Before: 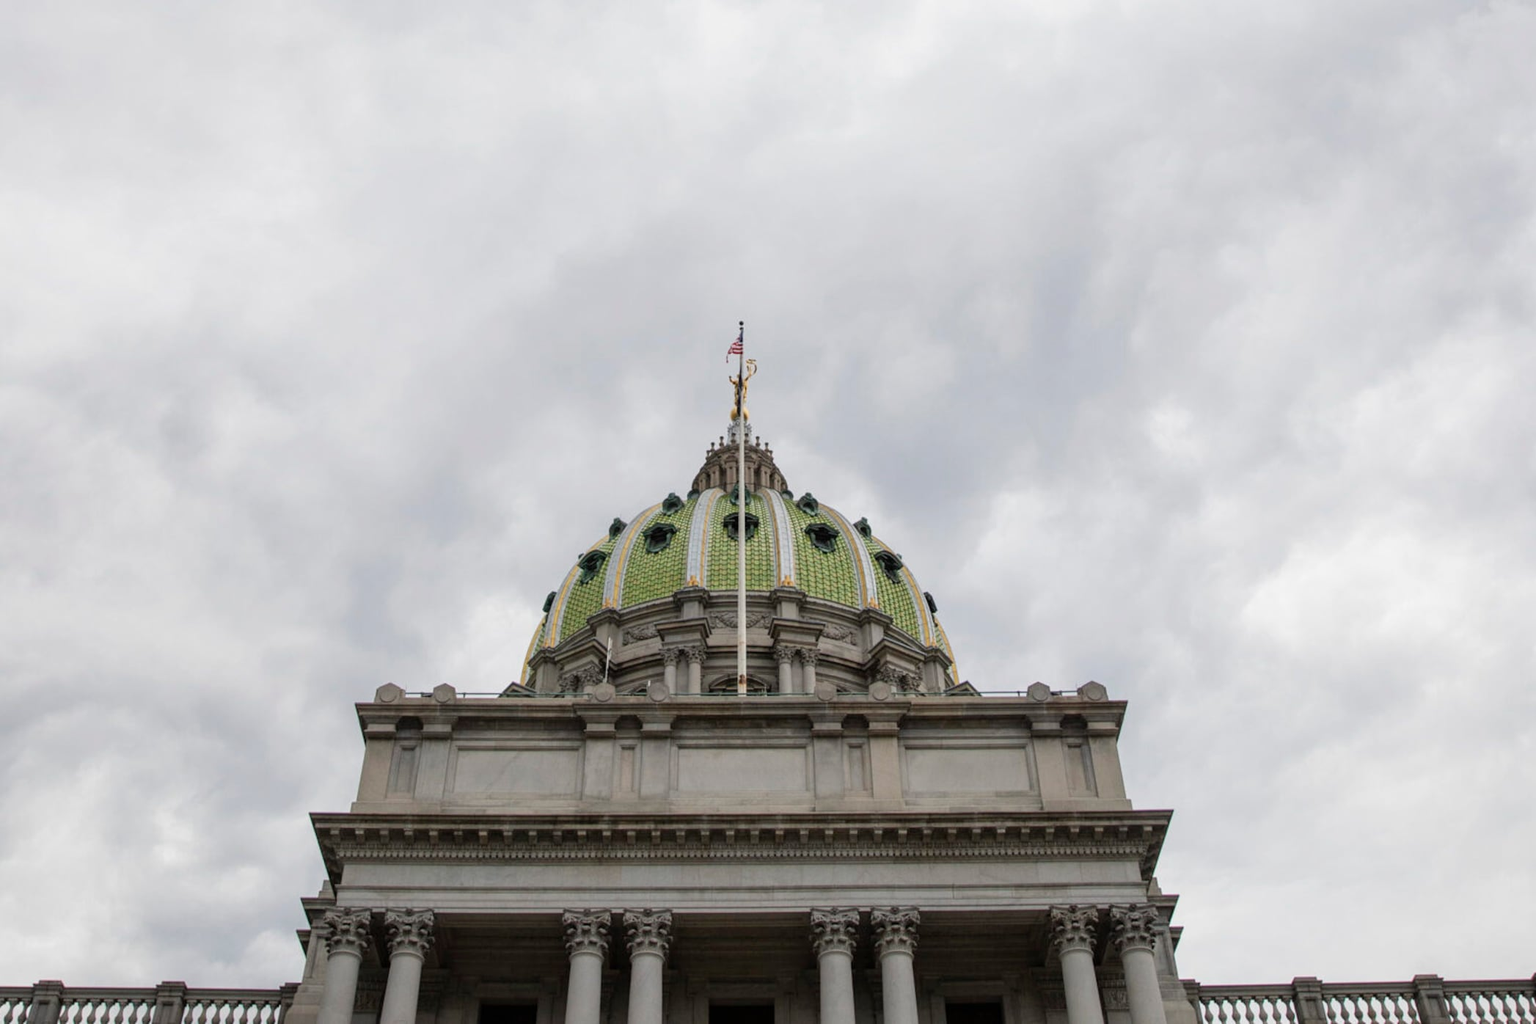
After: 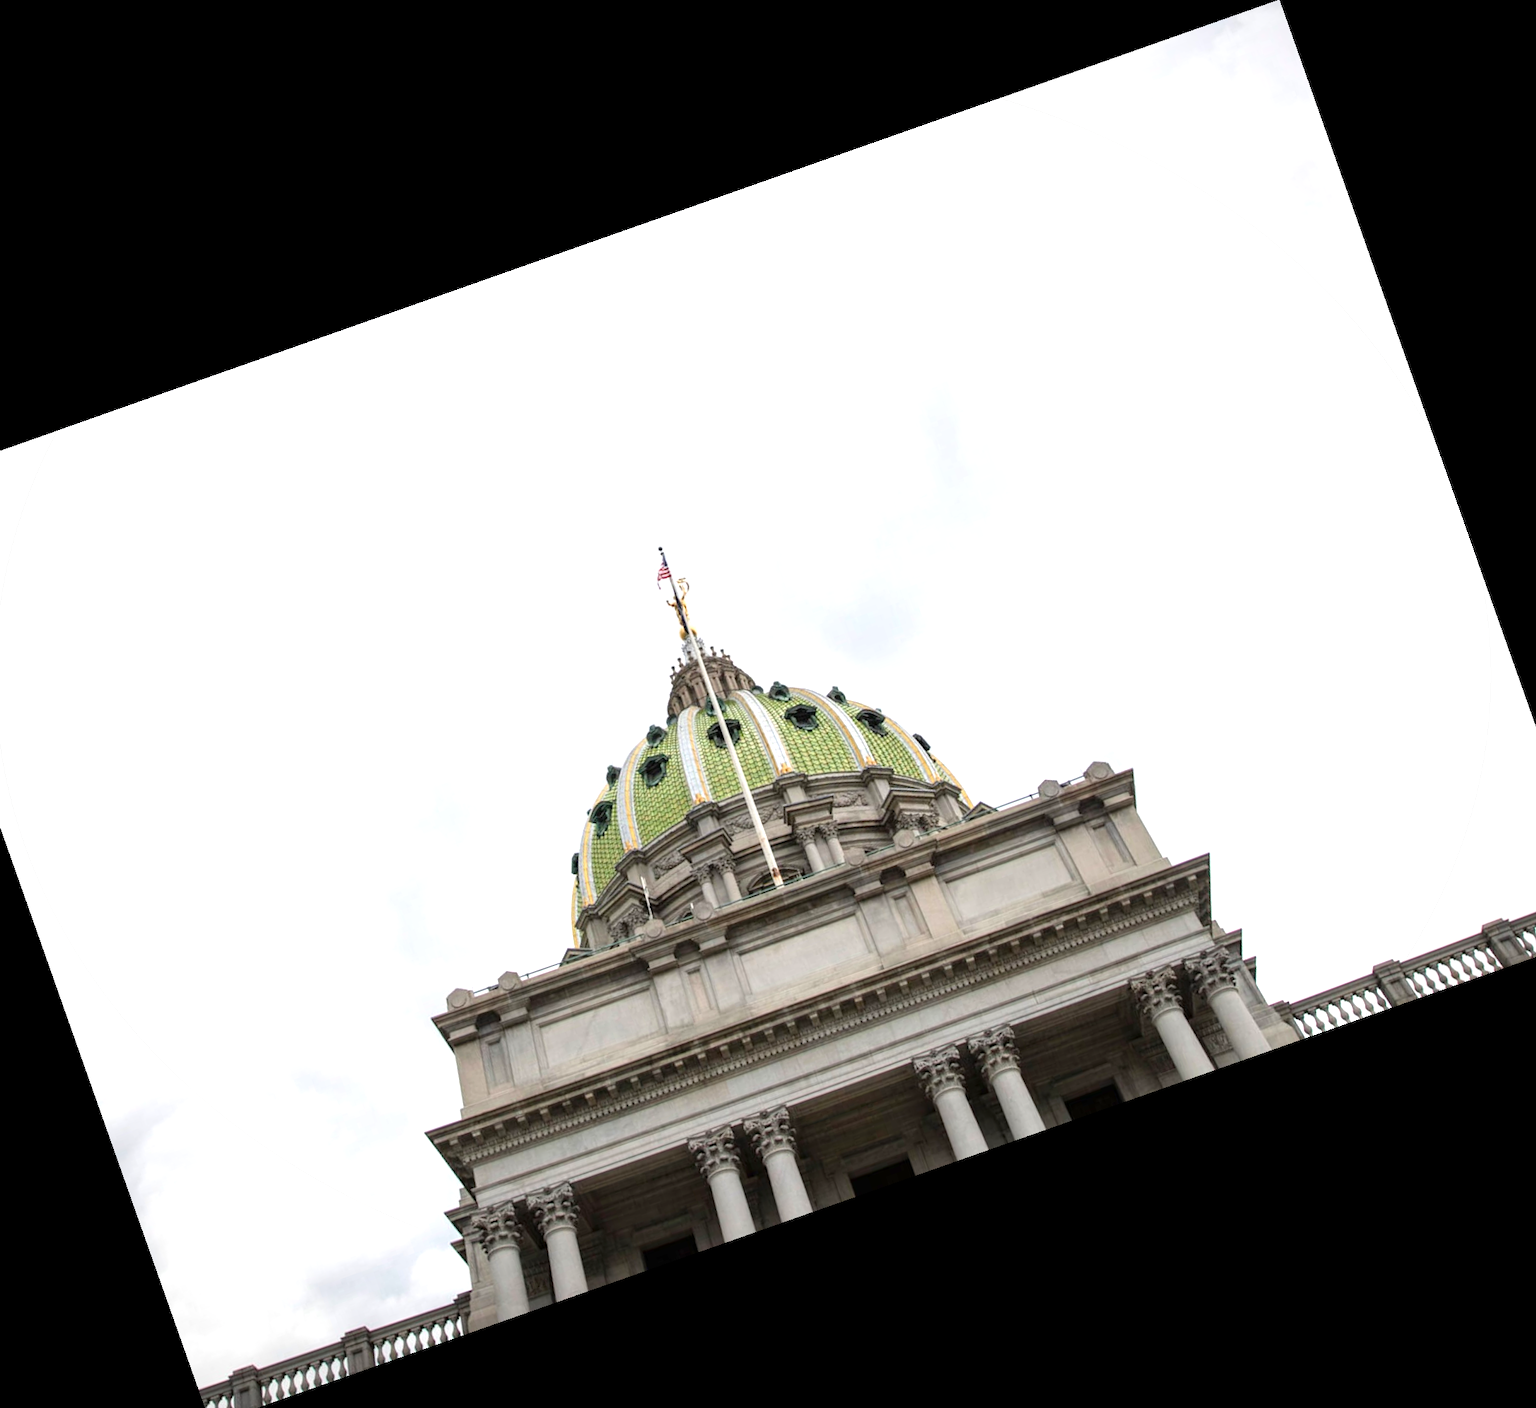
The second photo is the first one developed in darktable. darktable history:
vignetting: fall-off start 97.23%, saturation -0.024, center (-0.033, -0.042), width/height ratio 1.179, unbound false
crop and rotate: angle 19.43°, left 6.812%, right 4.125%, bottom 1.087%
exposure: exposure 0.943 EV, compensate highlight preservation false
